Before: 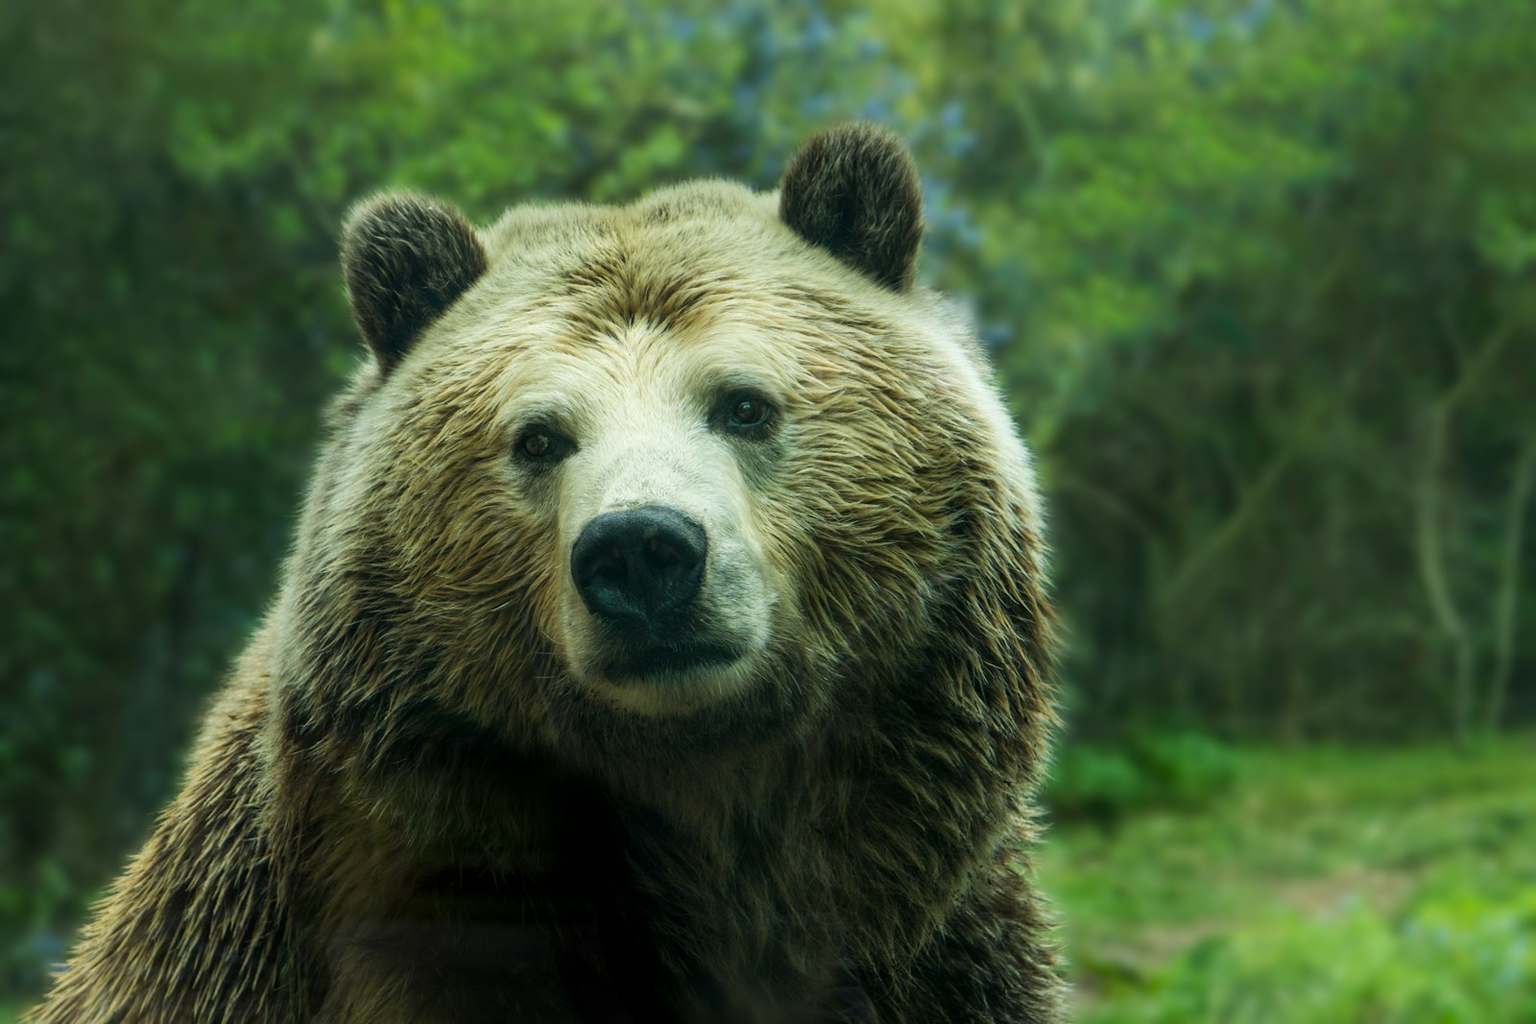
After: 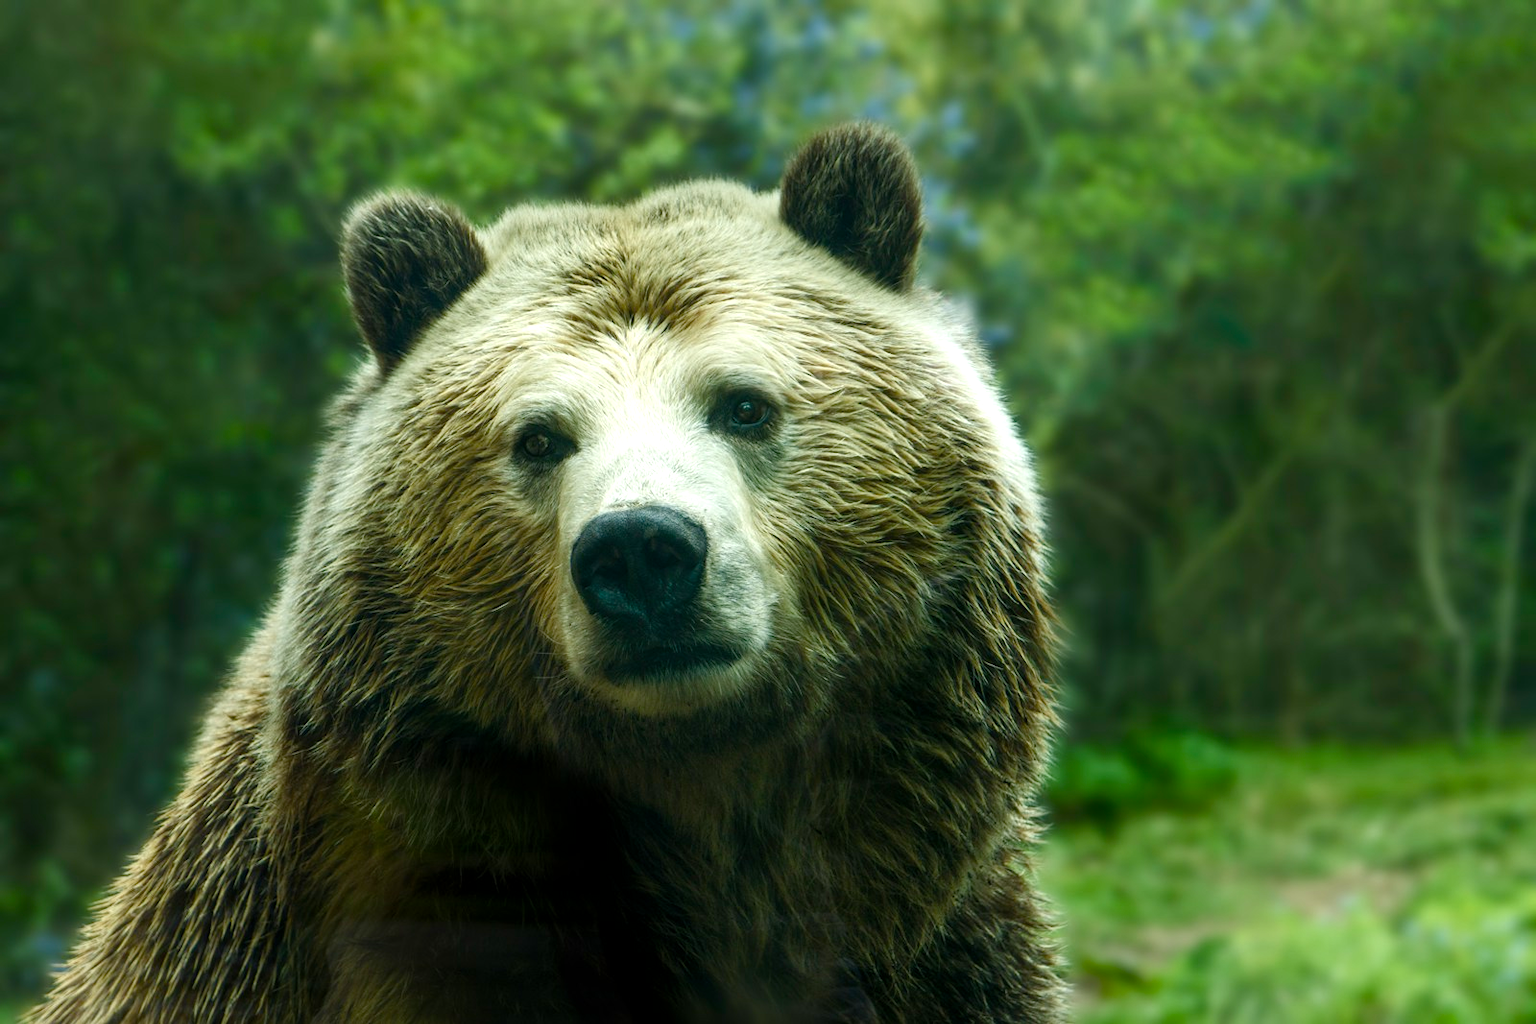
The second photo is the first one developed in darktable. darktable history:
color balance rgb: perceptual saturation grading › global saturation 20%, perceptual saturation grading › highlights -50.383%, perceptual saturation grading › shadows 30.012%, perceptual brilliance grading › highlights 11.638%
